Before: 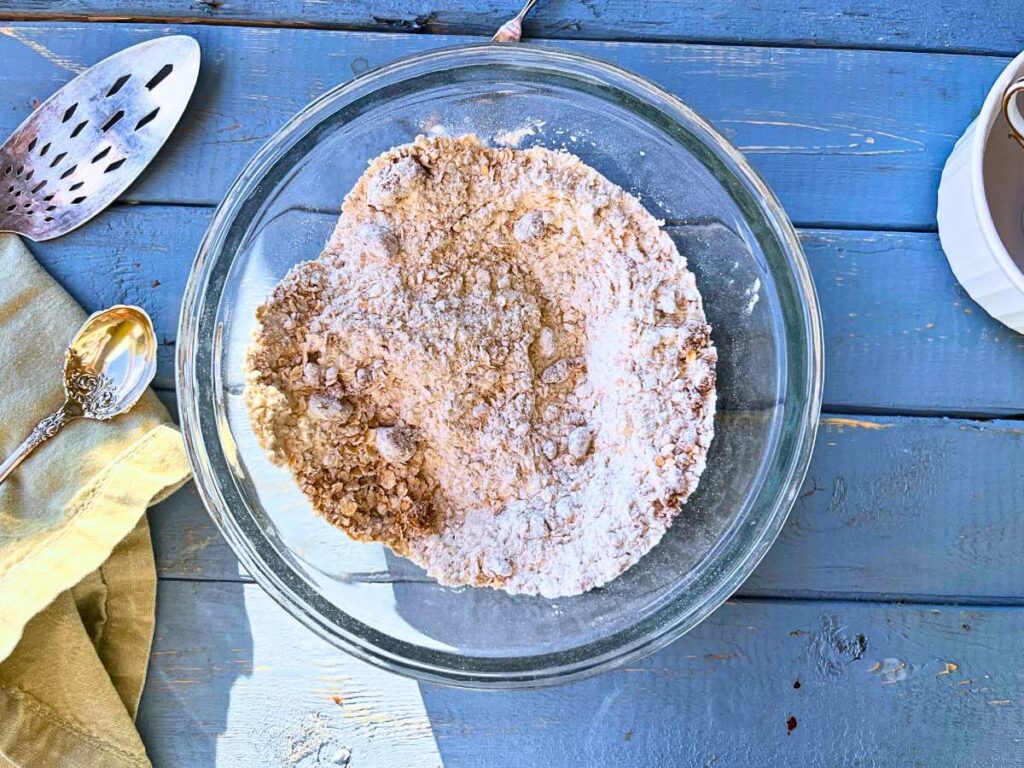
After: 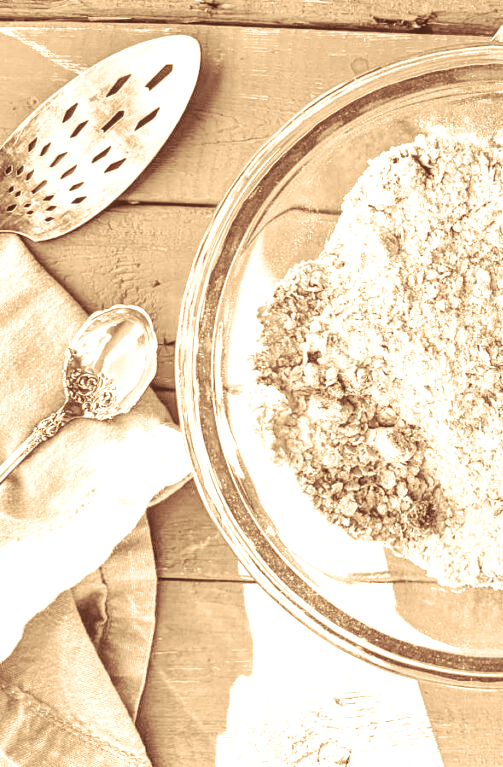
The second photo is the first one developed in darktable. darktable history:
split-toning: highlights › hue 180°
colorize: hue 28.8°, source mix 100%
local contrast: detail 130%
filmic rgb: black relative exposure -7.65 EV, white relative exposure 4.56 EV, hardness 3.61, color science v6 (2022)
crop and rotate: left 0%, top 0%, right 50.845%
